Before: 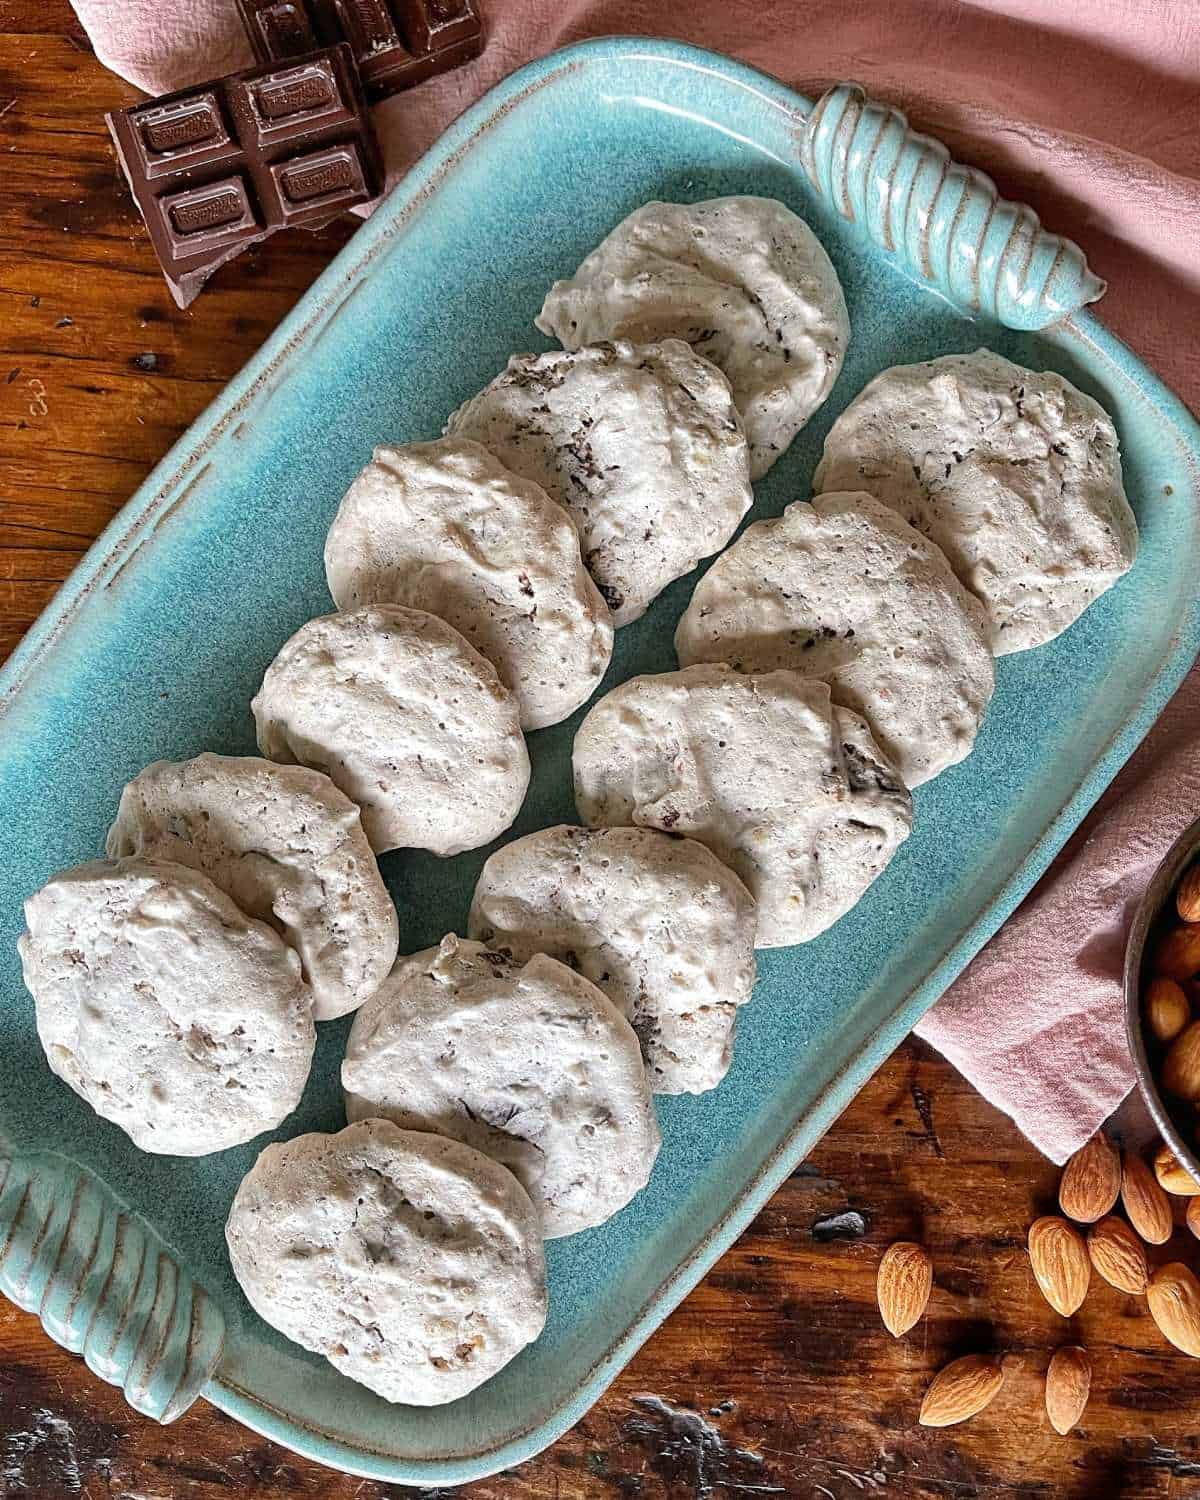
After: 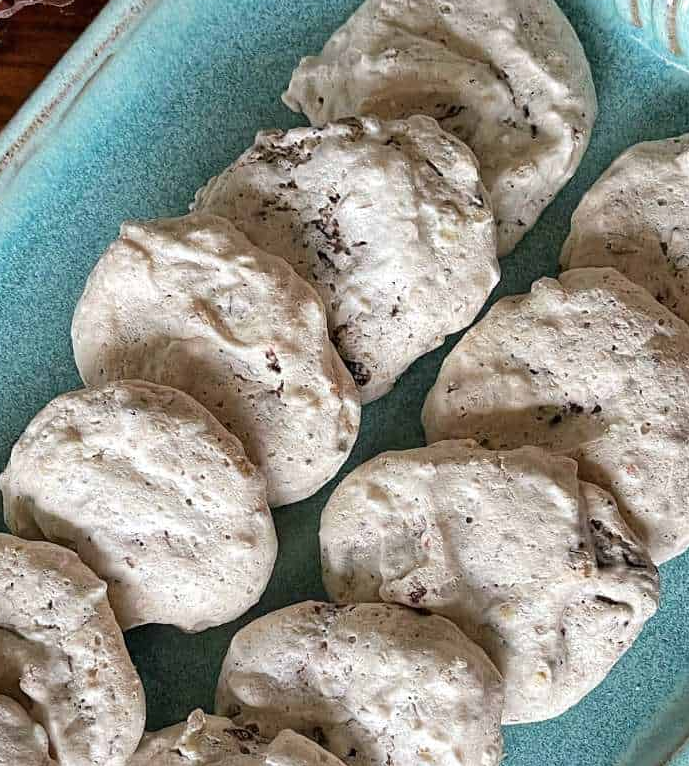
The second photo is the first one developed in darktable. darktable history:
crop: left 21.114%, top 14.978%, right 21.442%, bottom 33.901%
